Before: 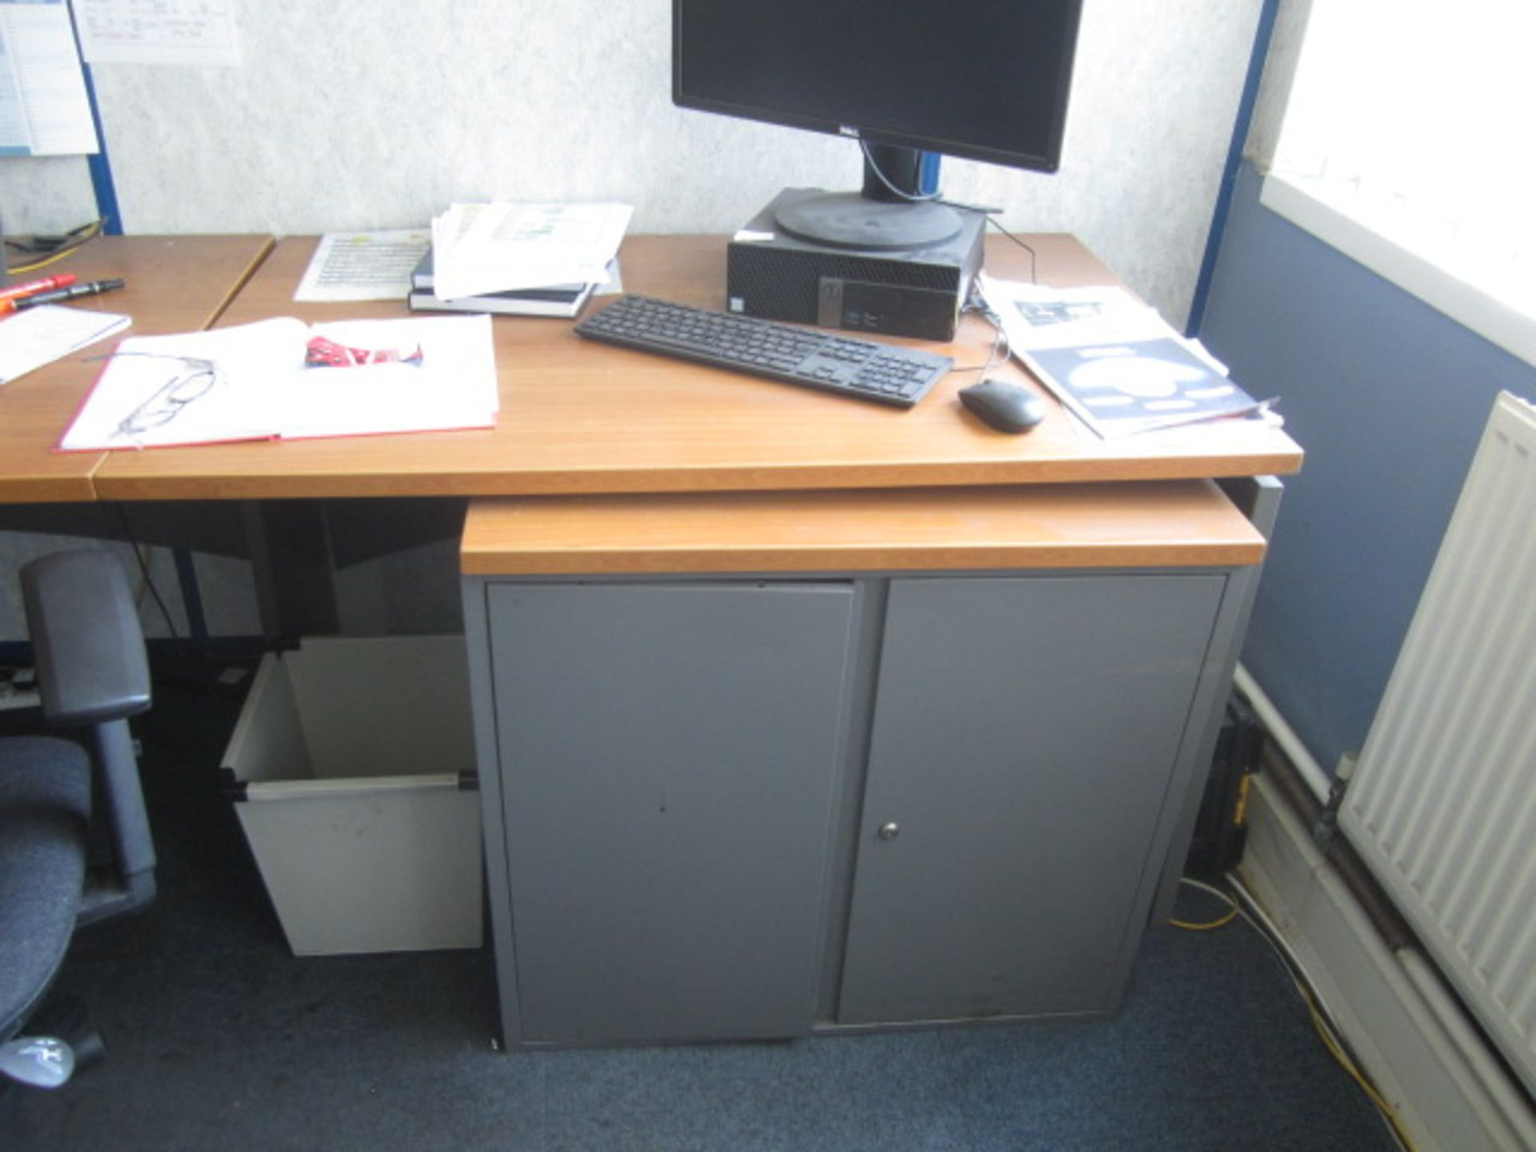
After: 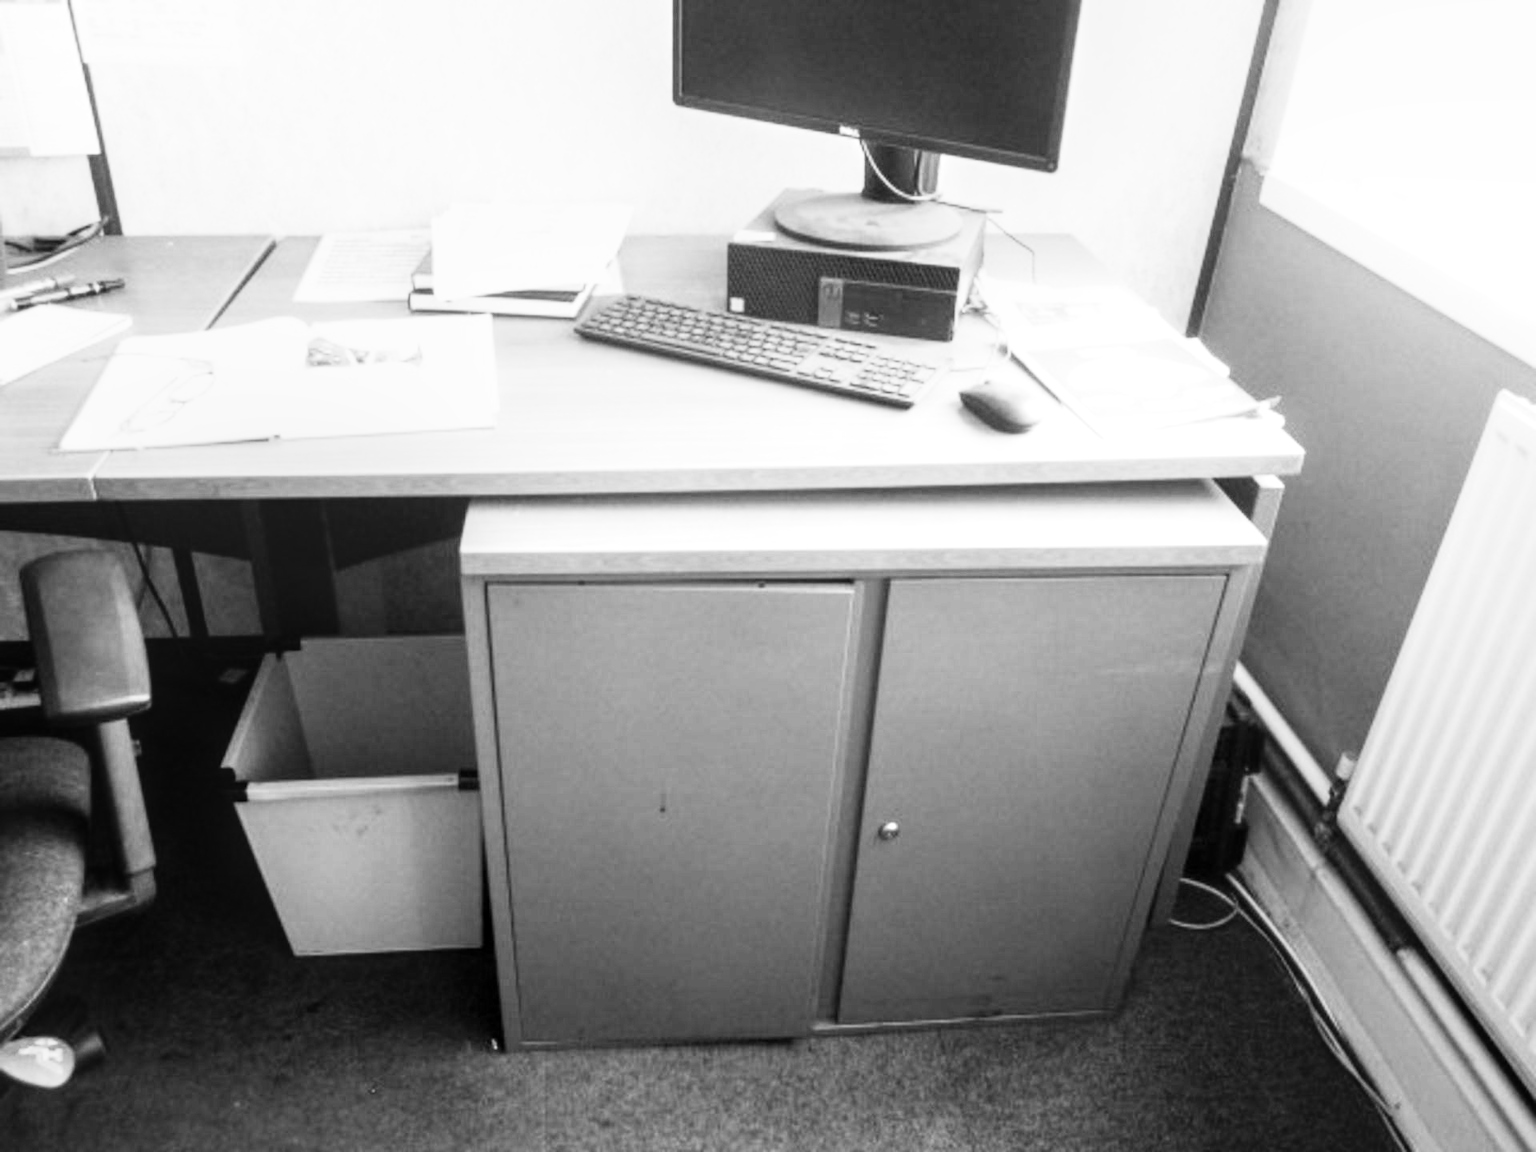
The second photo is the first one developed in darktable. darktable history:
local contrast: on, module defaults
monochrome: a 32, b 64, size 2.3, highlights 1
rgb curve: curves: ch0 [(0, 0) (0.21, 0.15) (0.24, 0.21) (0.5, 0.75) (0.75, 0.96) (0.89, 0.99) (1, 1)]; ch1 [(0, 0.02) (0.21, 0.13) (0.25, 0.2) (0.5, 0.67) (0.75, 0.9) (0.89, 0.97) (1, 1)]; ch2 [(0, 0.02) (0.21, 0.13) (0.25, 0.2) (0.5, 0.67) (0.75, 0.9) (0.89, 0.97) (1, 1)], compensate middle gray true
